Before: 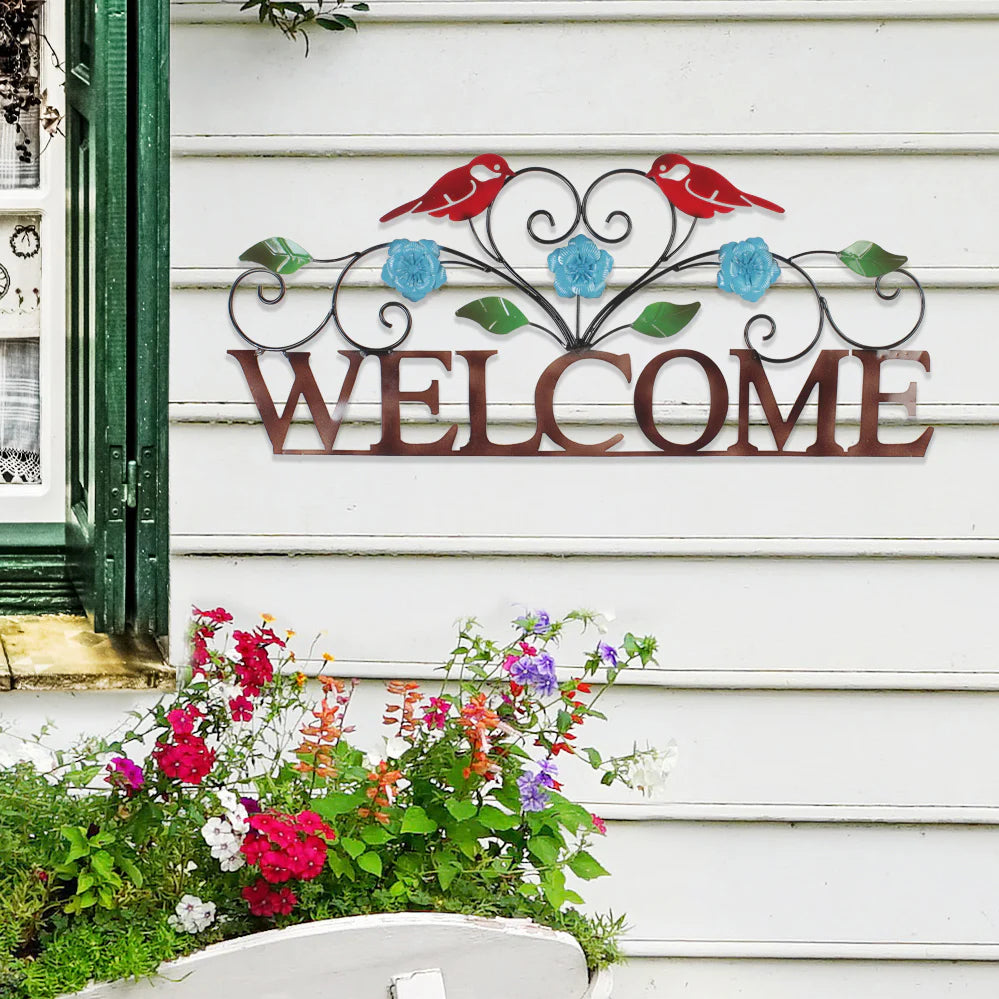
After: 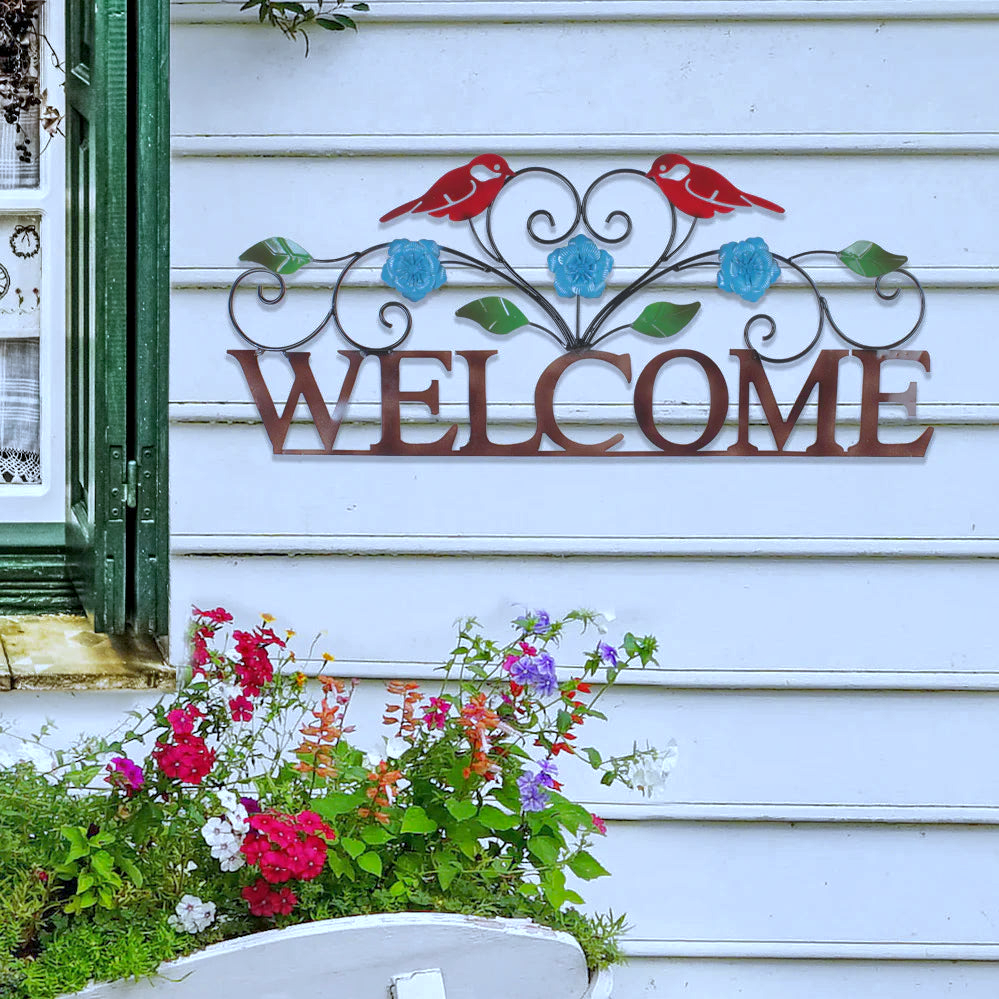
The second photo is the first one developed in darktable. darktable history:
white balance: red 0.926, green 1.003, blue 1.133
local contrast: highlights 100%, shadows 100%, detail 120%, midtone range 0.2
shadows and highlights: on, module defaults
